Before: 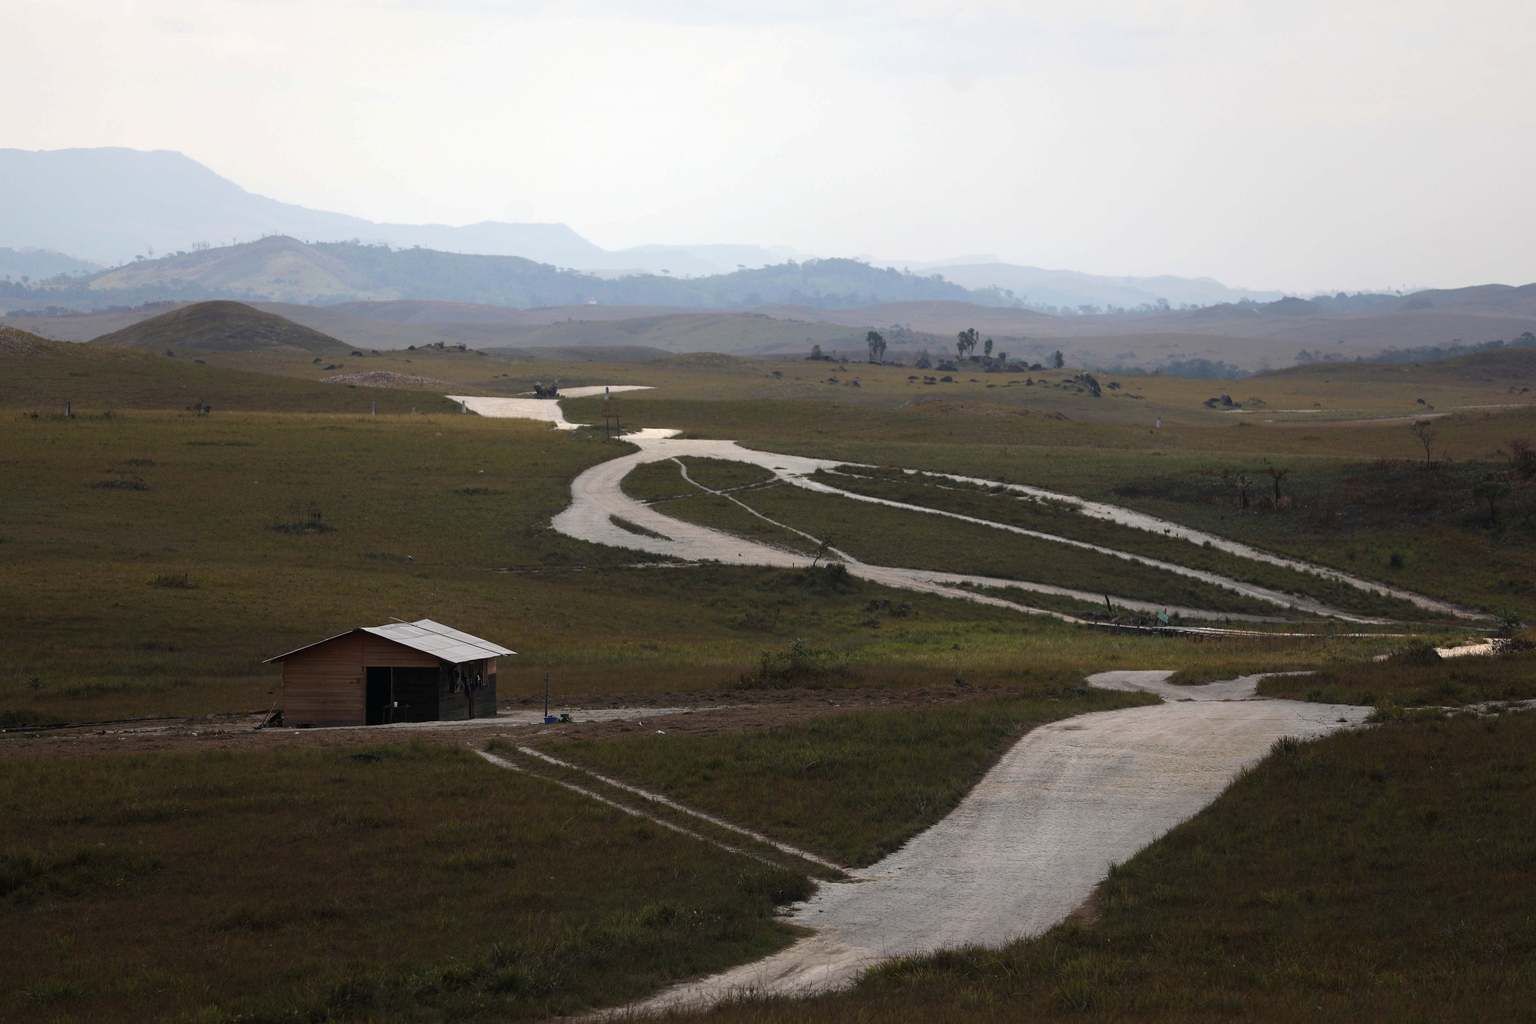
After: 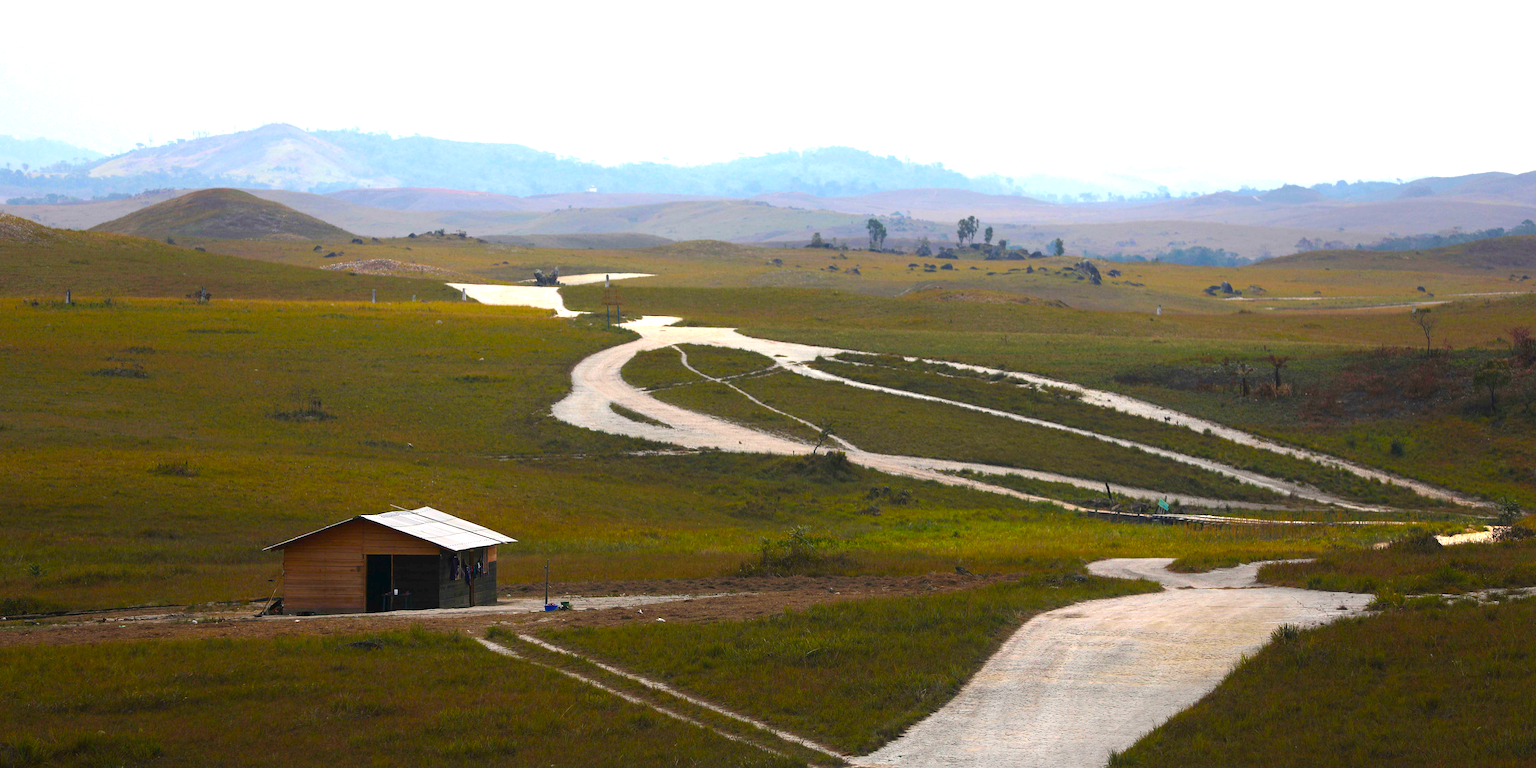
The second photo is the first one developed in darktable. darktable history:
crop: top 11.038%, bottom 13.962%
color balance rgb: linear chroma grading › global chroma 23.15%, perceptual saturation grading › global saturation 28.7%, perceptual saturation grading › mid-tones 12.04%, perceptual saturation grading › shadows 10.19%, global vibrance 22.22%
exposure: black level correction 0, exposure 1 EV, compensate exposure bias true, compensate highlight preservation false
